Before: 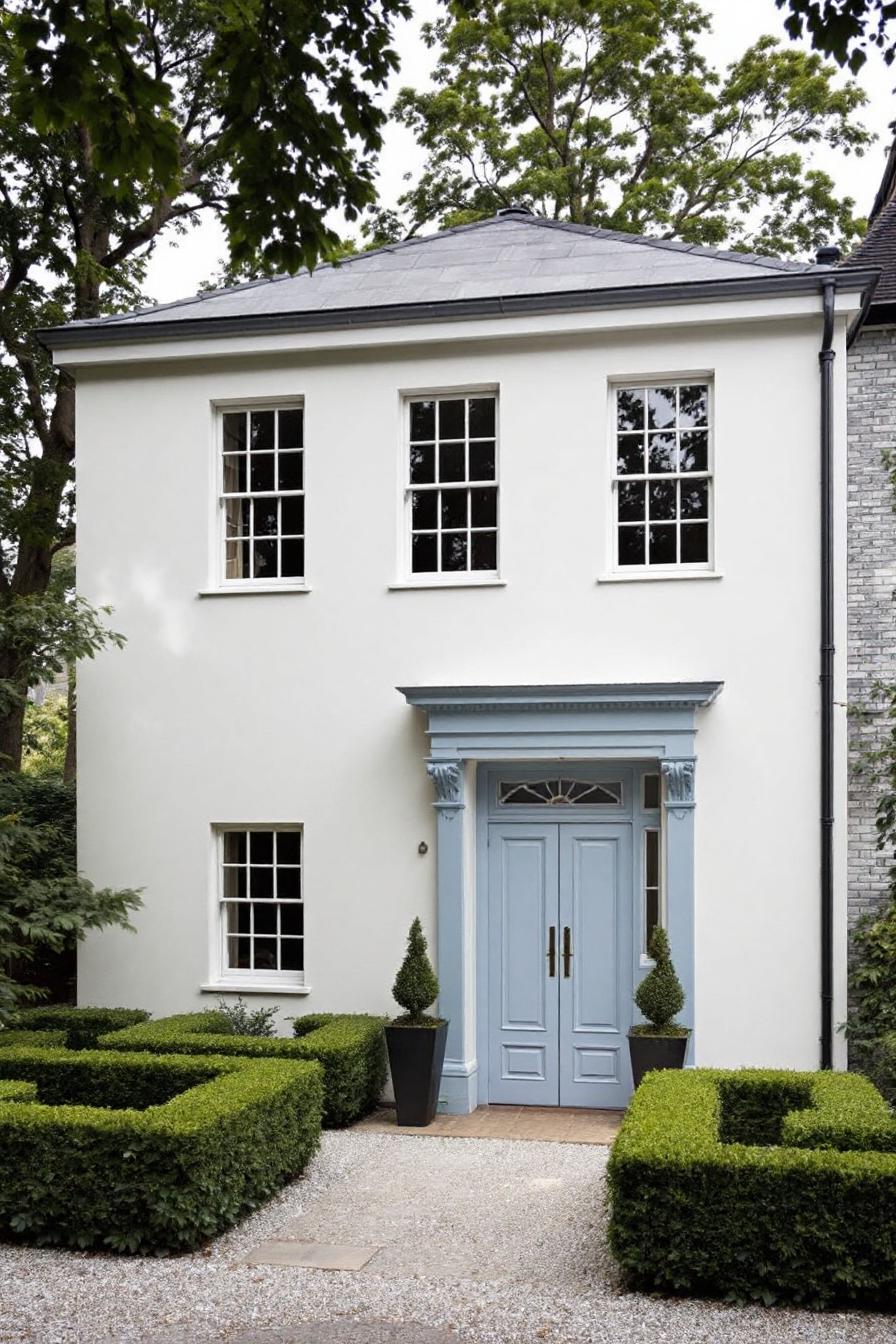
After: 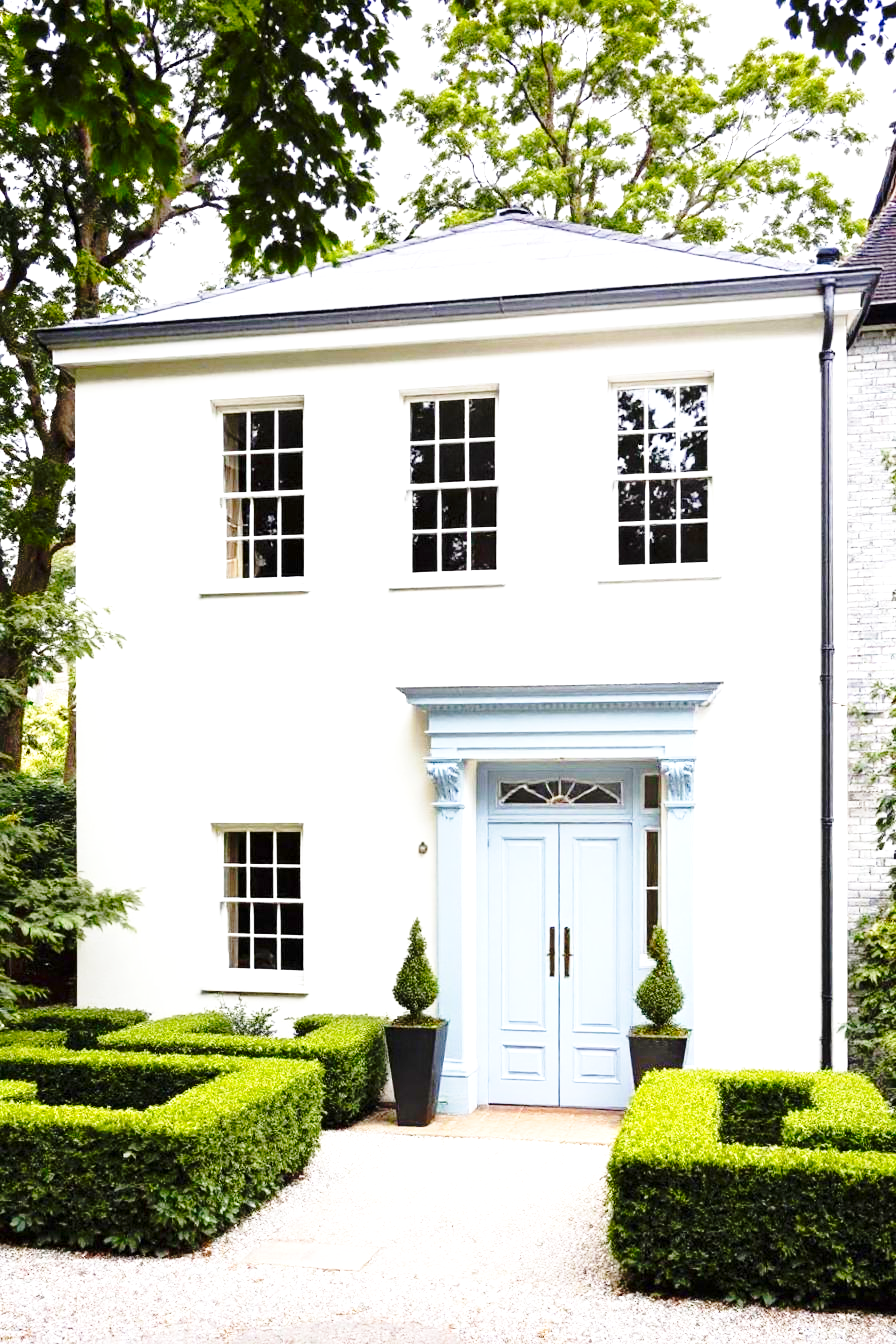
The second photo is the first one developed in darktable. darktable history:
contrast brightness saturation: brightness -0.024, saturation 0.349
exposure: exposure 1 EV, compensate highlight preservation false
base curve: curves: ch0 [(0, 0) (0.032, 0.037) (0.105, 0.228) (0.435, 0.76) (0.856, 0.983) (1, 1)], preserve colors none
